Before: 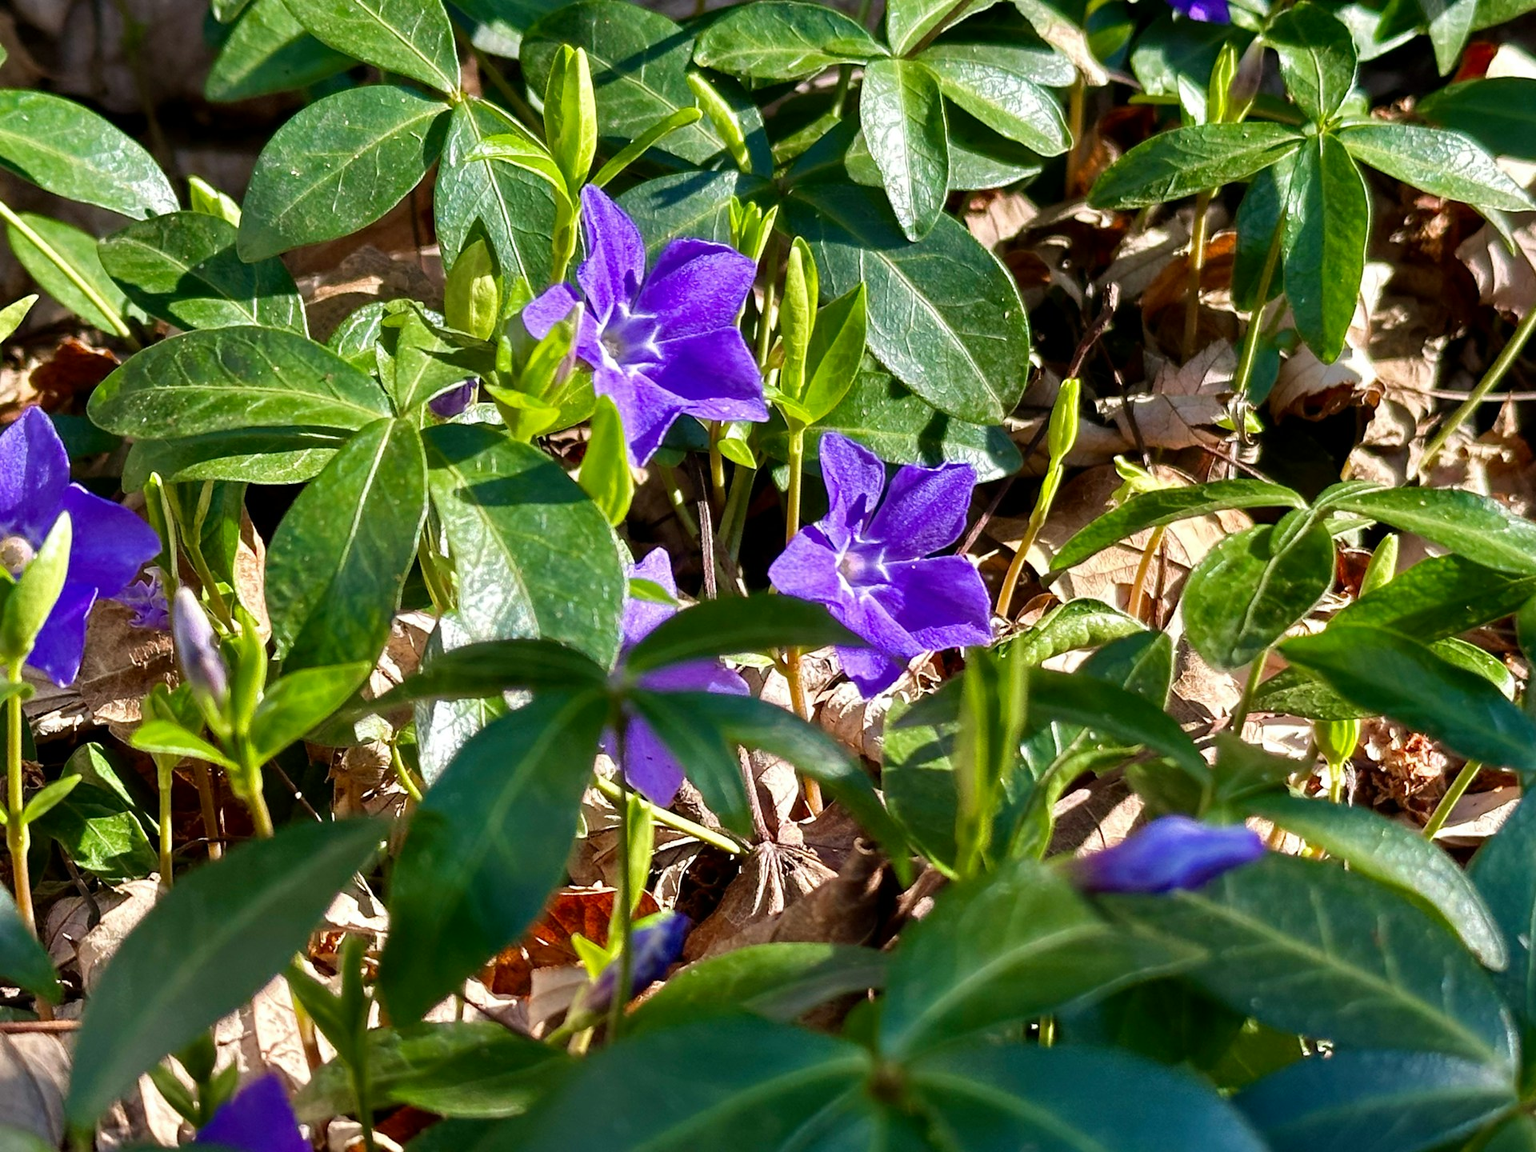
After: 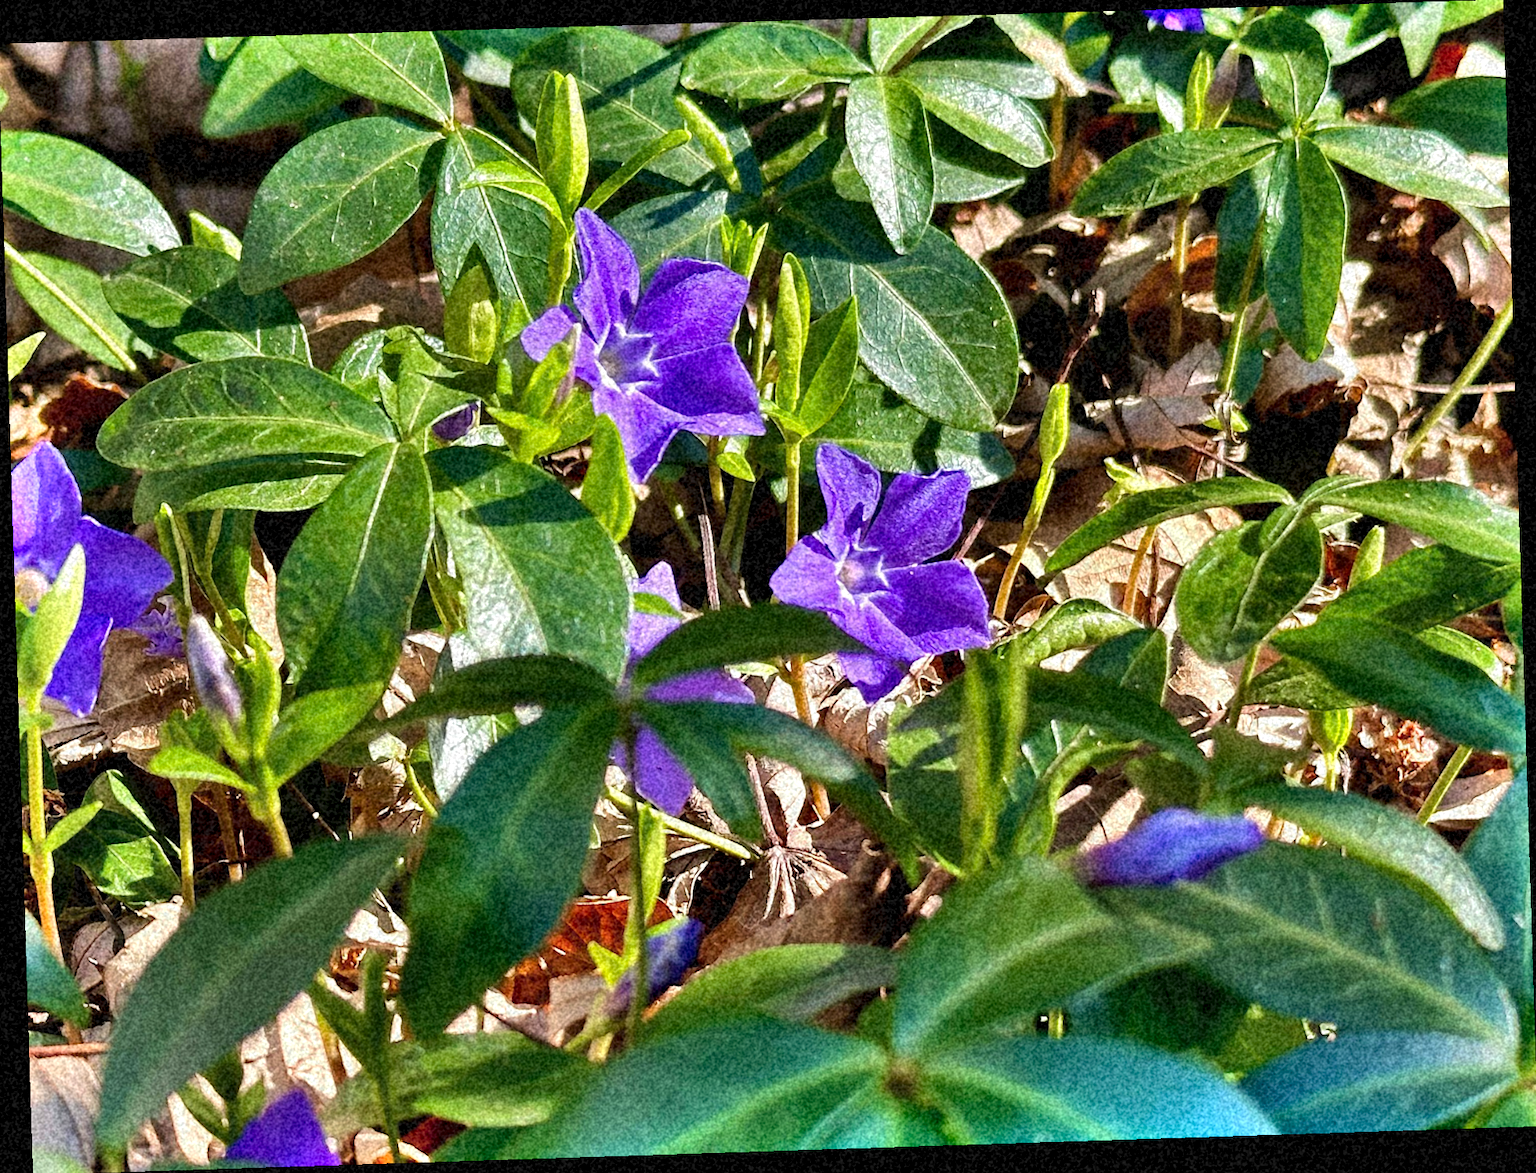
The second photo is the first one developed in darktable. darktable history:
shadows and highlights: shadows 75, highlights -60.85, soften with gaussian
rotate and perspective: rotation -1.77°, lens shift (horizontal) 0.004, automatic cropping off
crop and rotate: left 0.126%
grain: coarseness 46.9 ISO, strength 50.21%, mid-tones bias 0%
